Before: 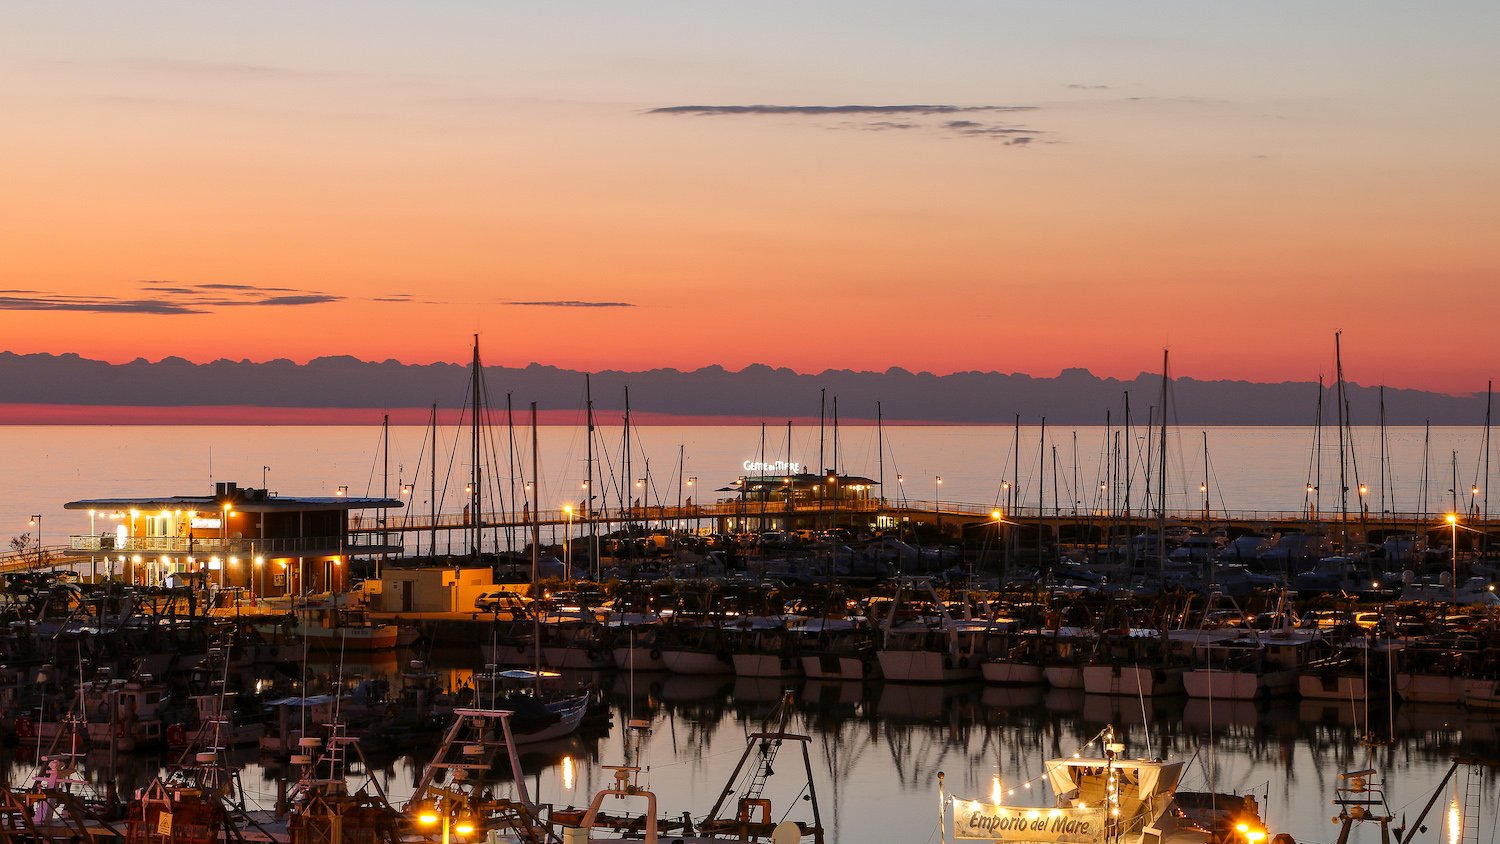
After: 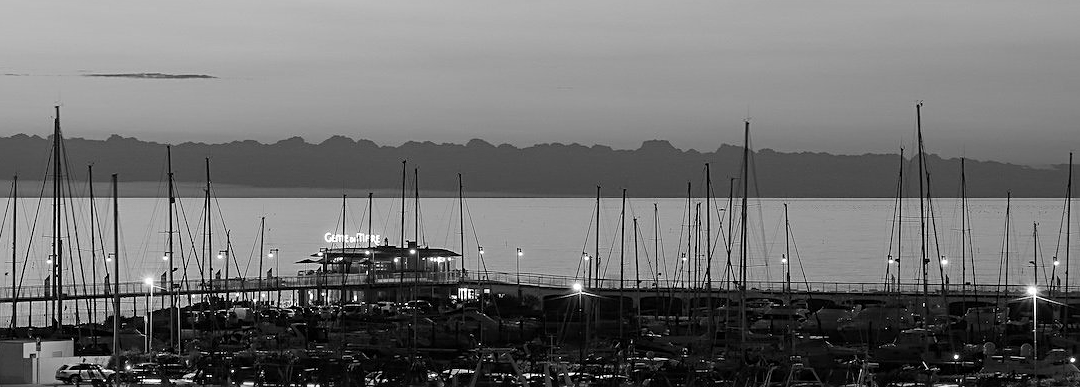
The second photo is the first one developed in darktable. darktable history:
crop and rotate: left 27.938%, top 27.046%, bottom 27.046%
sharpen: on, module defaults
monochrome: a 32, b 64, size 2.3
